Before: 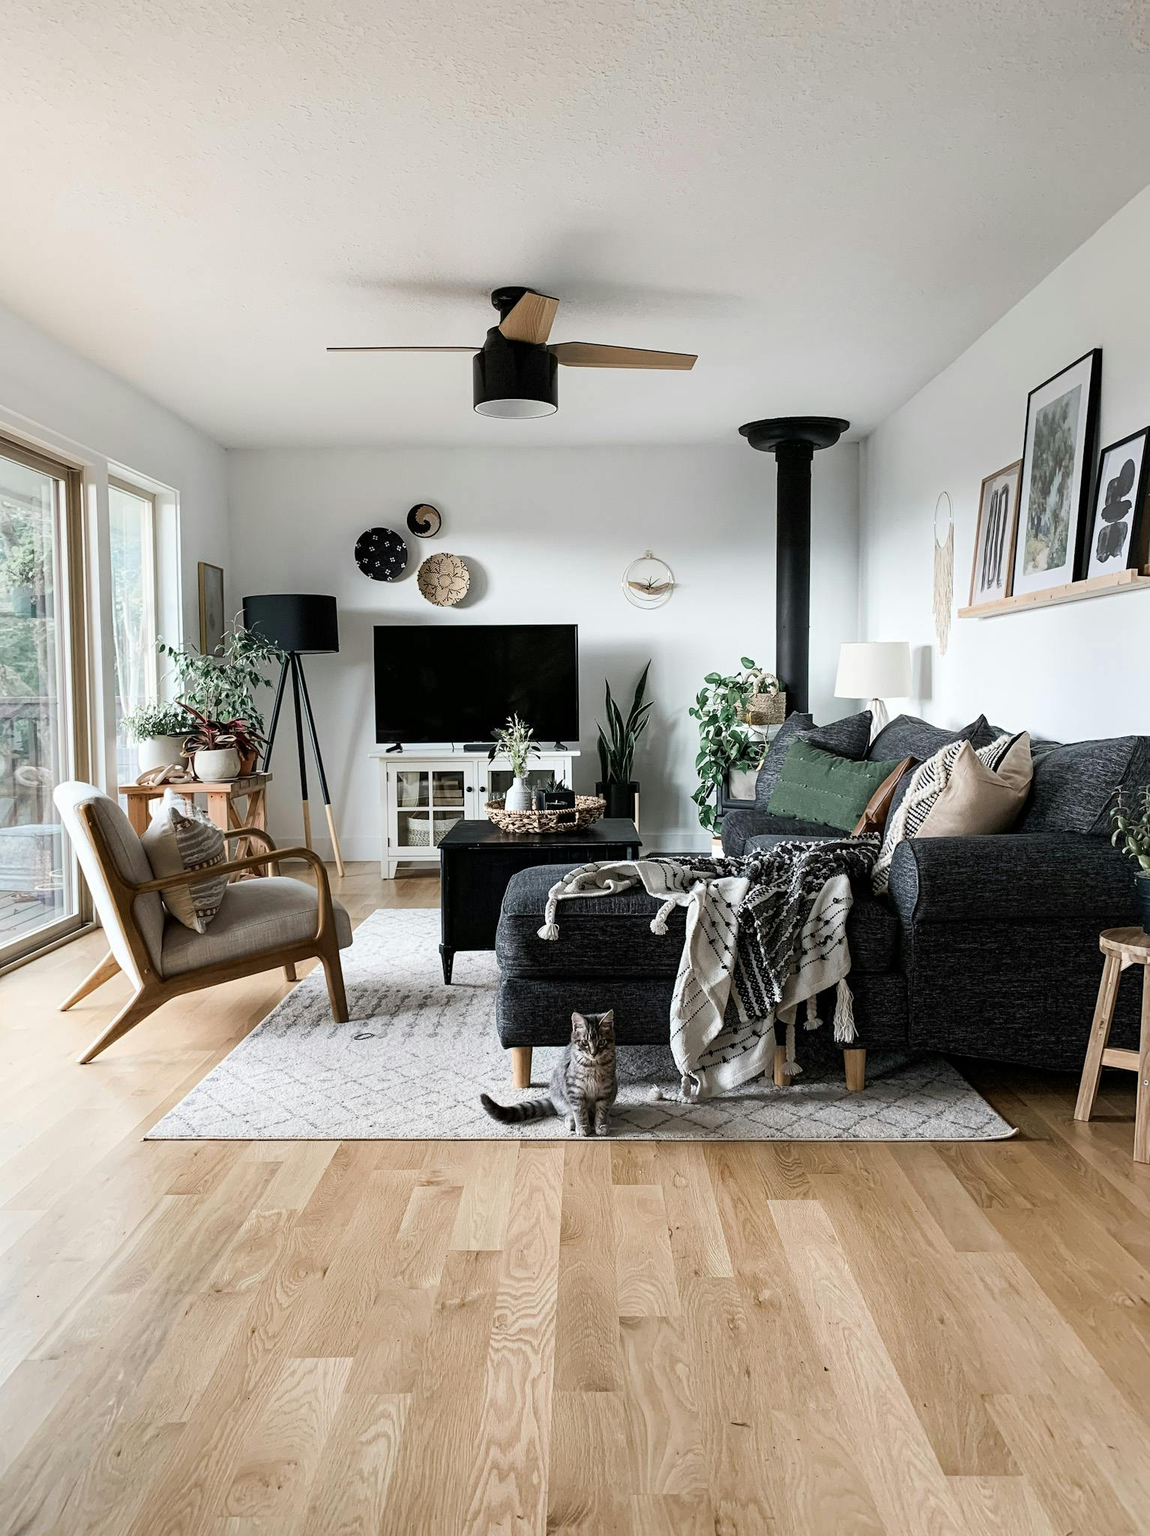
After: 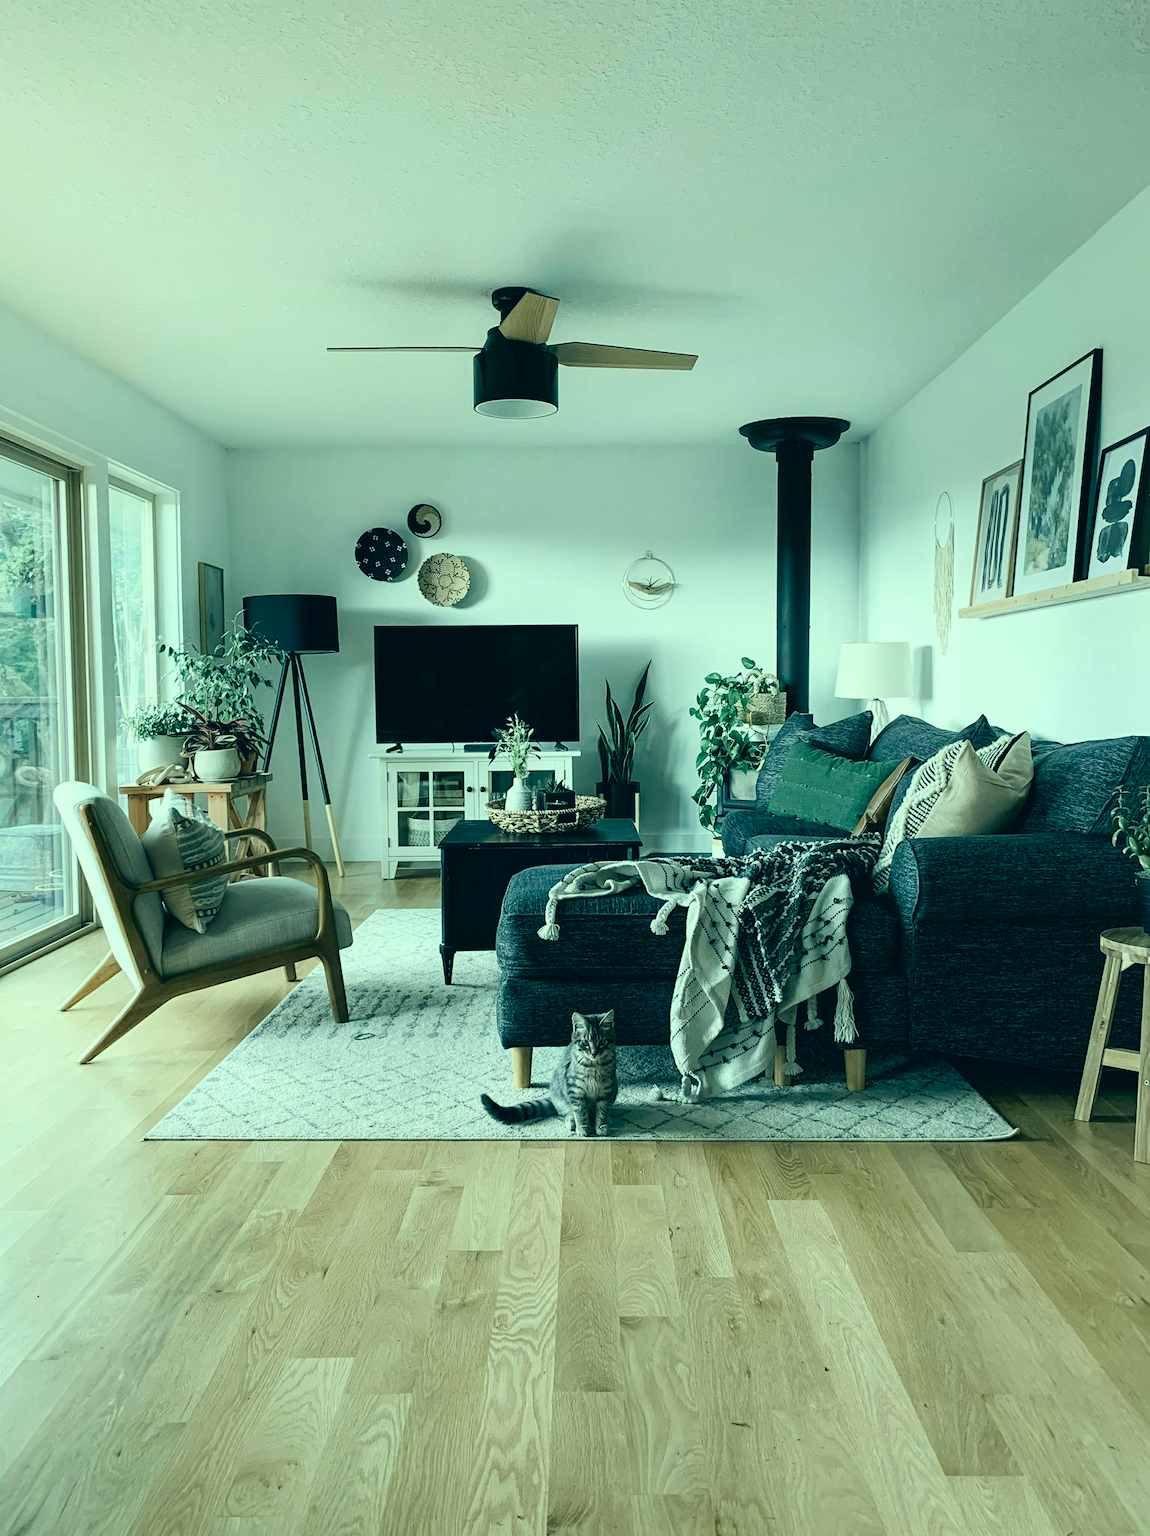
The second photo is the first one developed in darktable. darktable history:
color correction: highlights a* -19.61, highlights b* 9.8, shadows a* -20.44, shadows b* -10.88
